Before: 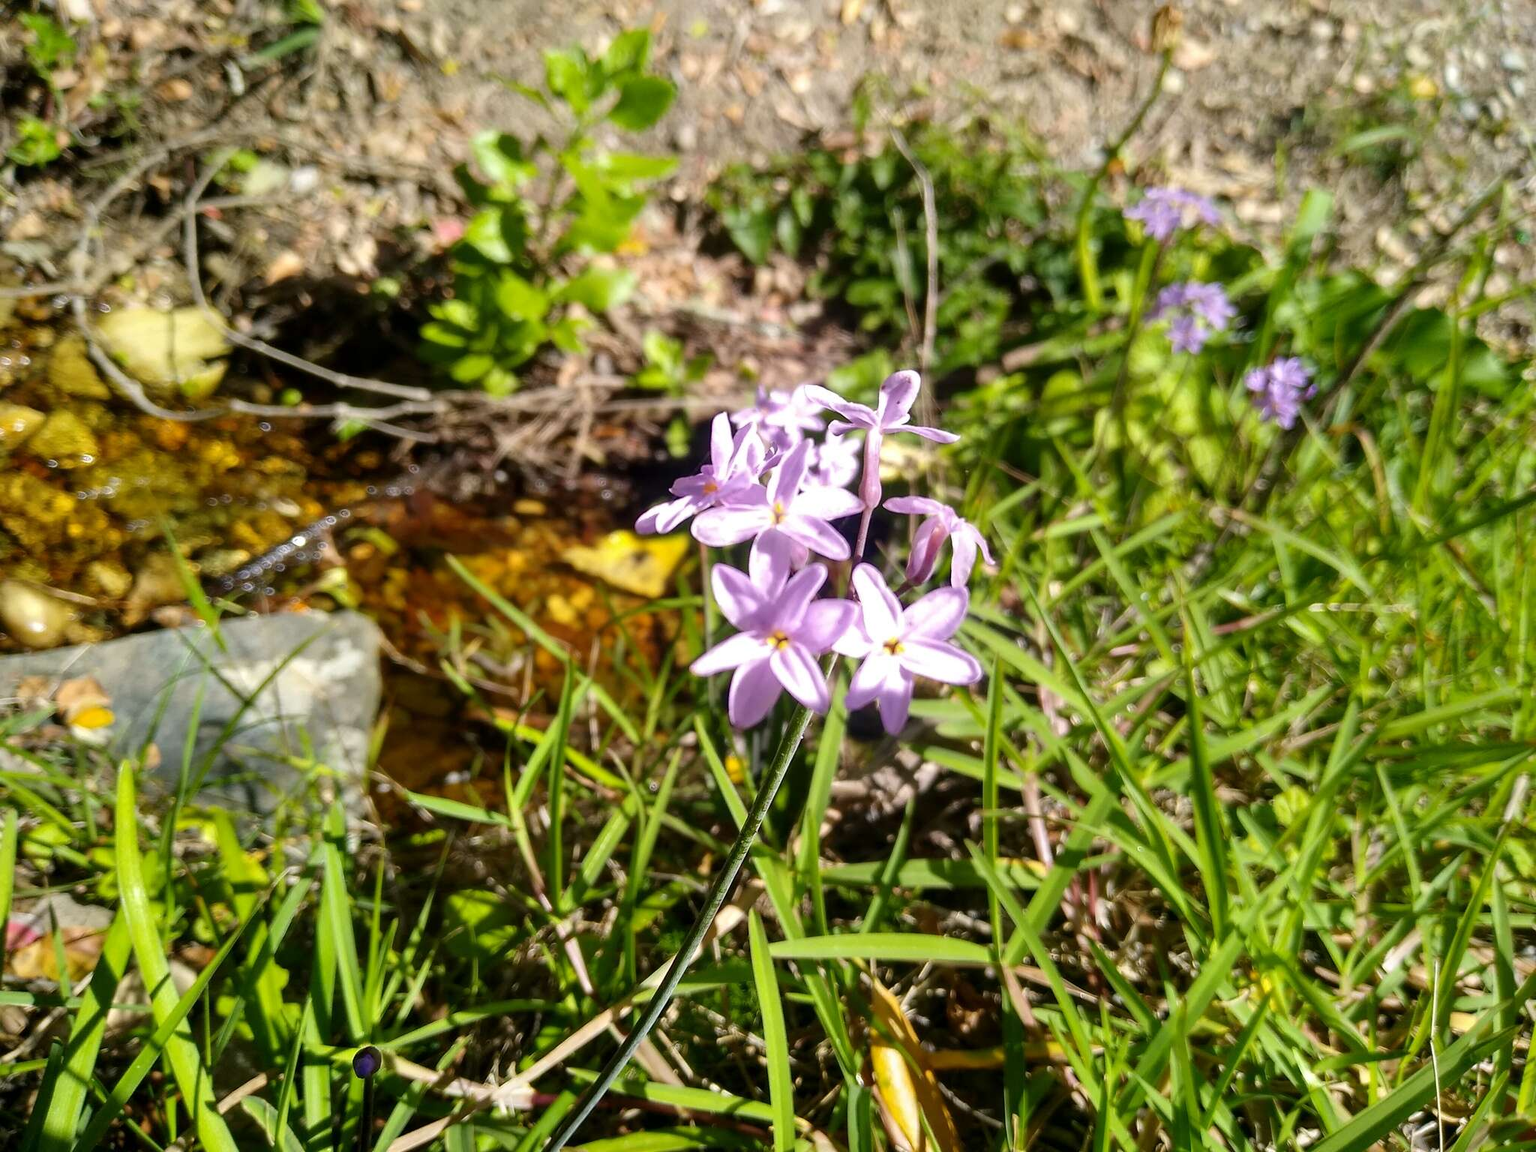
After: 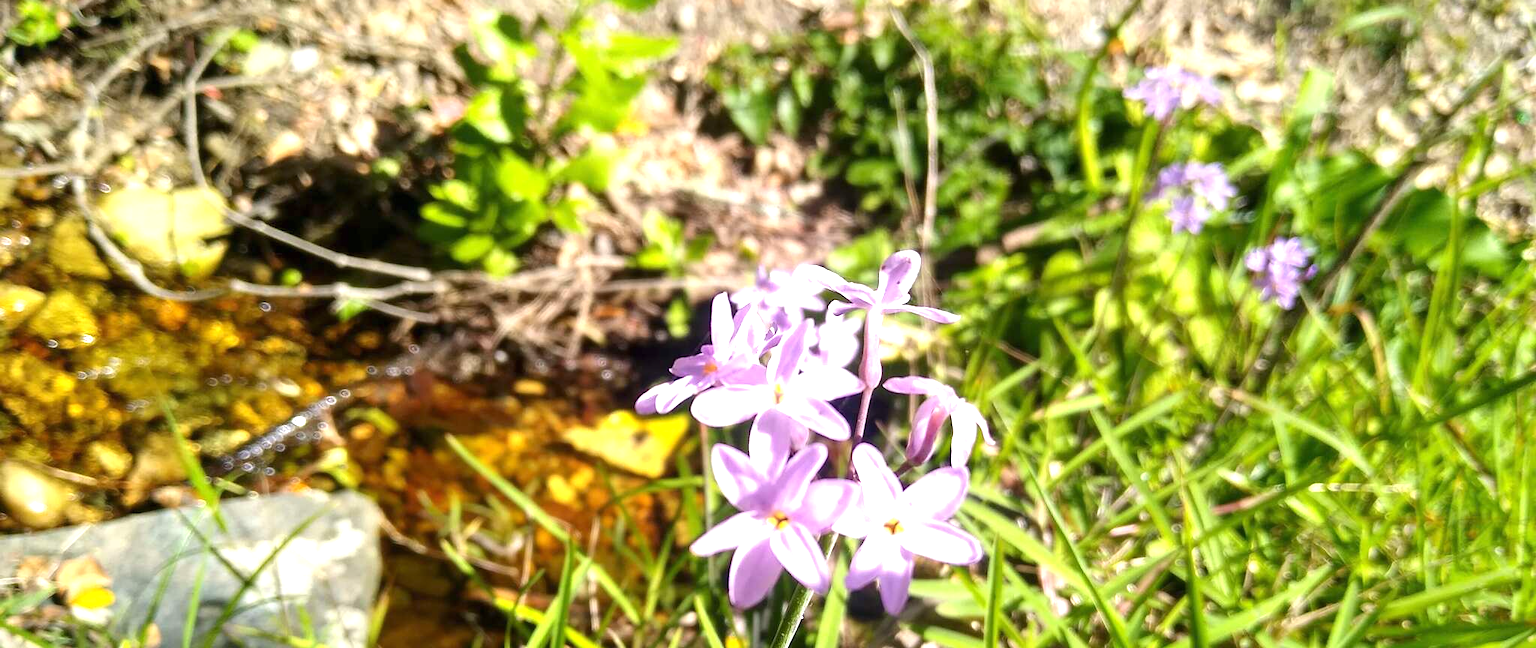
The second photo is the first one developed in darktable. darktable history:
crop and rotate: top 10.475%, bottom 33.226%
exposure: black level correction 0, exposure 0.891 EV, compensate highlight preservation false
